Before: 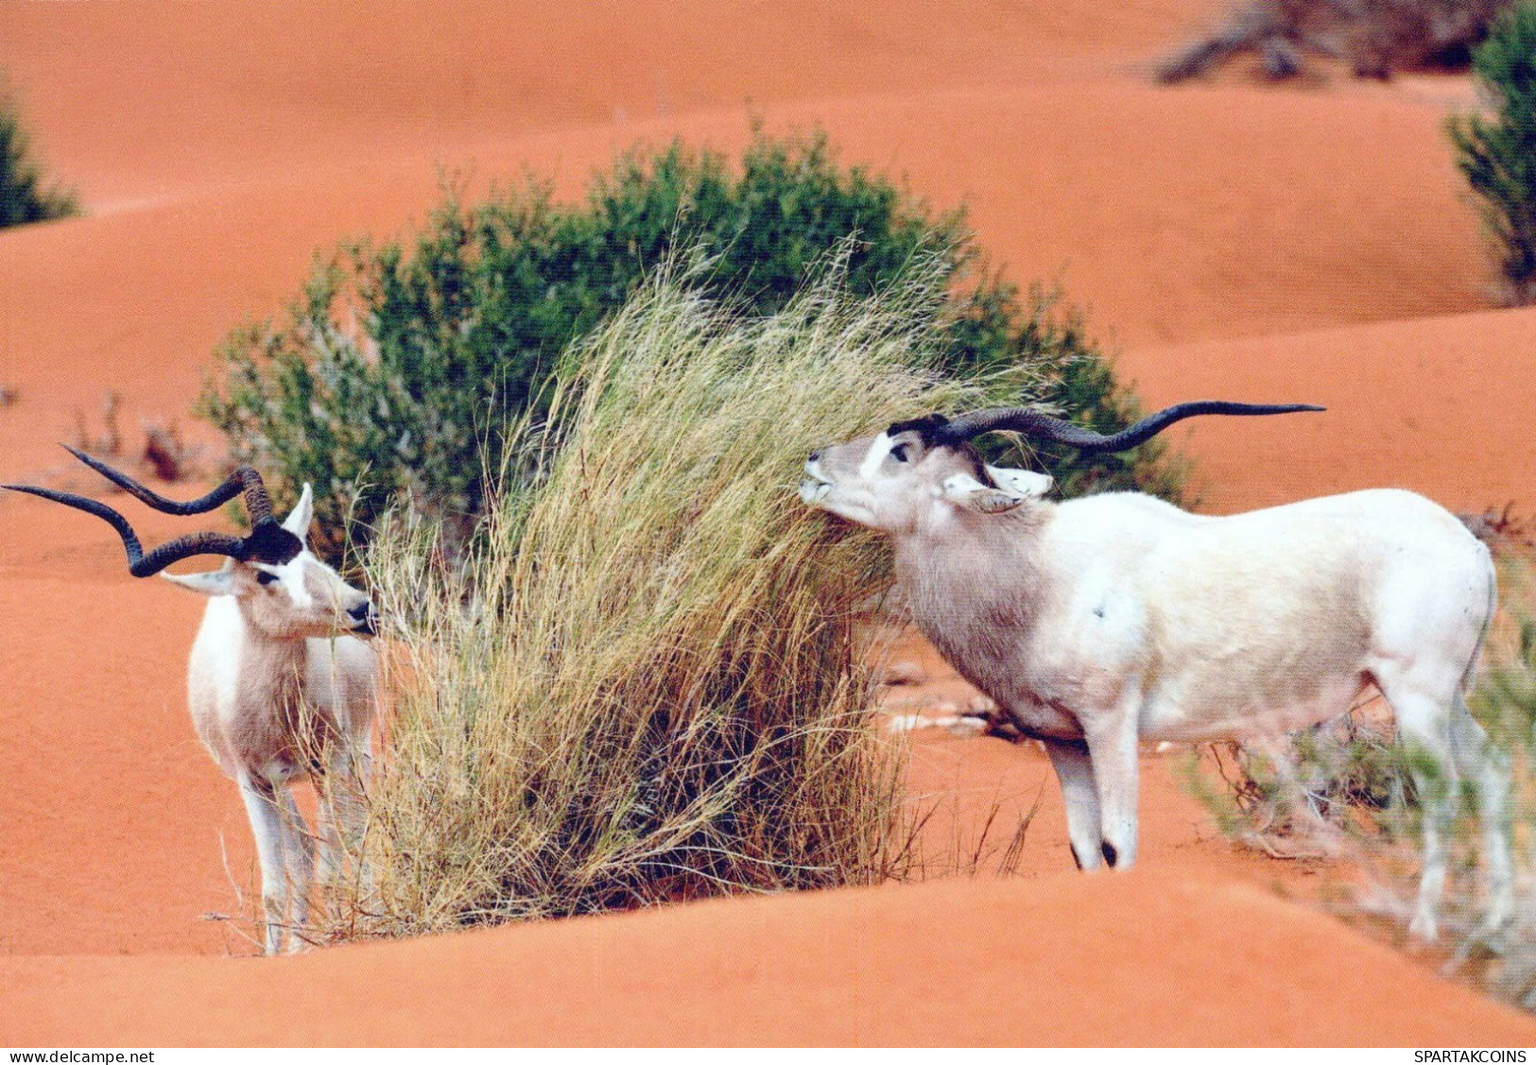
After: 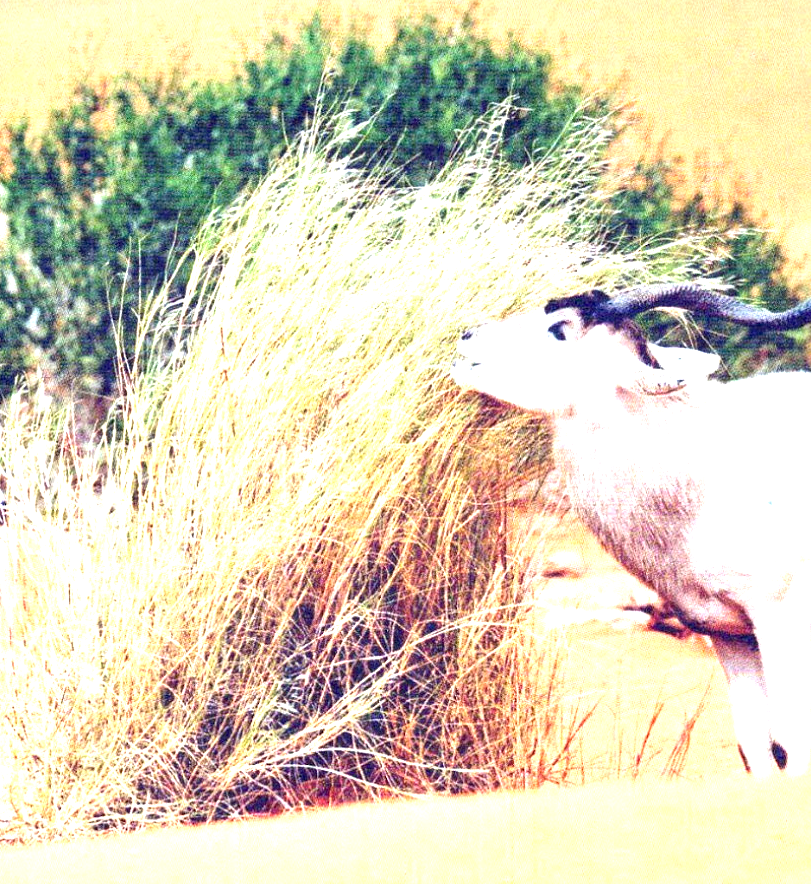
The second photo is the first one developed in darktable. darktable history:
exposure: black level correction 0.001, exposure 1.843 EV, compensate highlight preservation false
crop and rotate: angle 0.024°, left 24.279%, top 13.19%, right 25.778%, bottom 8.238%
